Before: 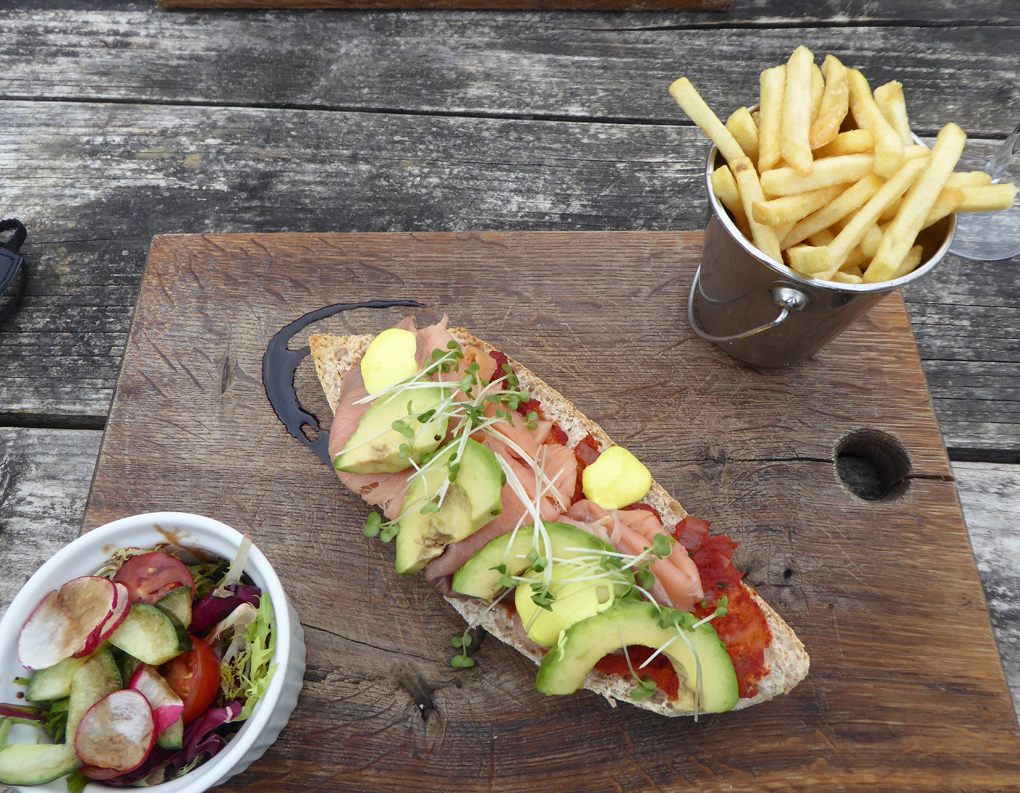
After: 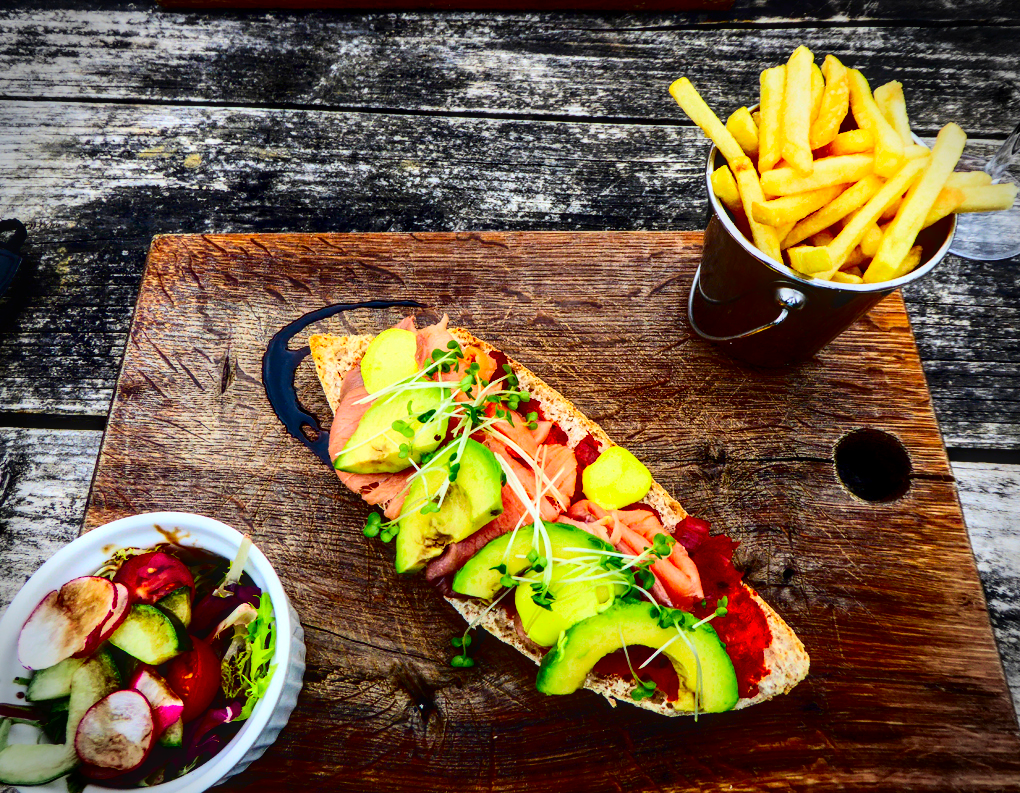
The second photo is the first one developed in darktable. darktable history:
rgb curve: curves: ch0 [(0, 0) (0.21, 0.15) (0.24, 0.21) (0.5, 0.75) (0.75, 0.96) (0.89, 0.99) (1, 1)]; ch1 [(0, 0.02) (0.21, 0.13) (0.25, 0.2) (0.5, 0.67) (0.75, 0.9) (0.89, 0.97) (1, 1)]; ch2 [(0, 0.02) (0.21, 0.13) (0.25, 0.2) (0.5, 0.67) (0.75, 0.9) (0.89, 0.97) (1, 1)], compensate middle gray true
contrast brightness saturation: brightness -1, saturation 1
vignetting: fall-off start 88.03%, fall-off radius 24.9%
local contrast: highlights 55%, shadows 52%, detail 130%, midtone range 0.452
